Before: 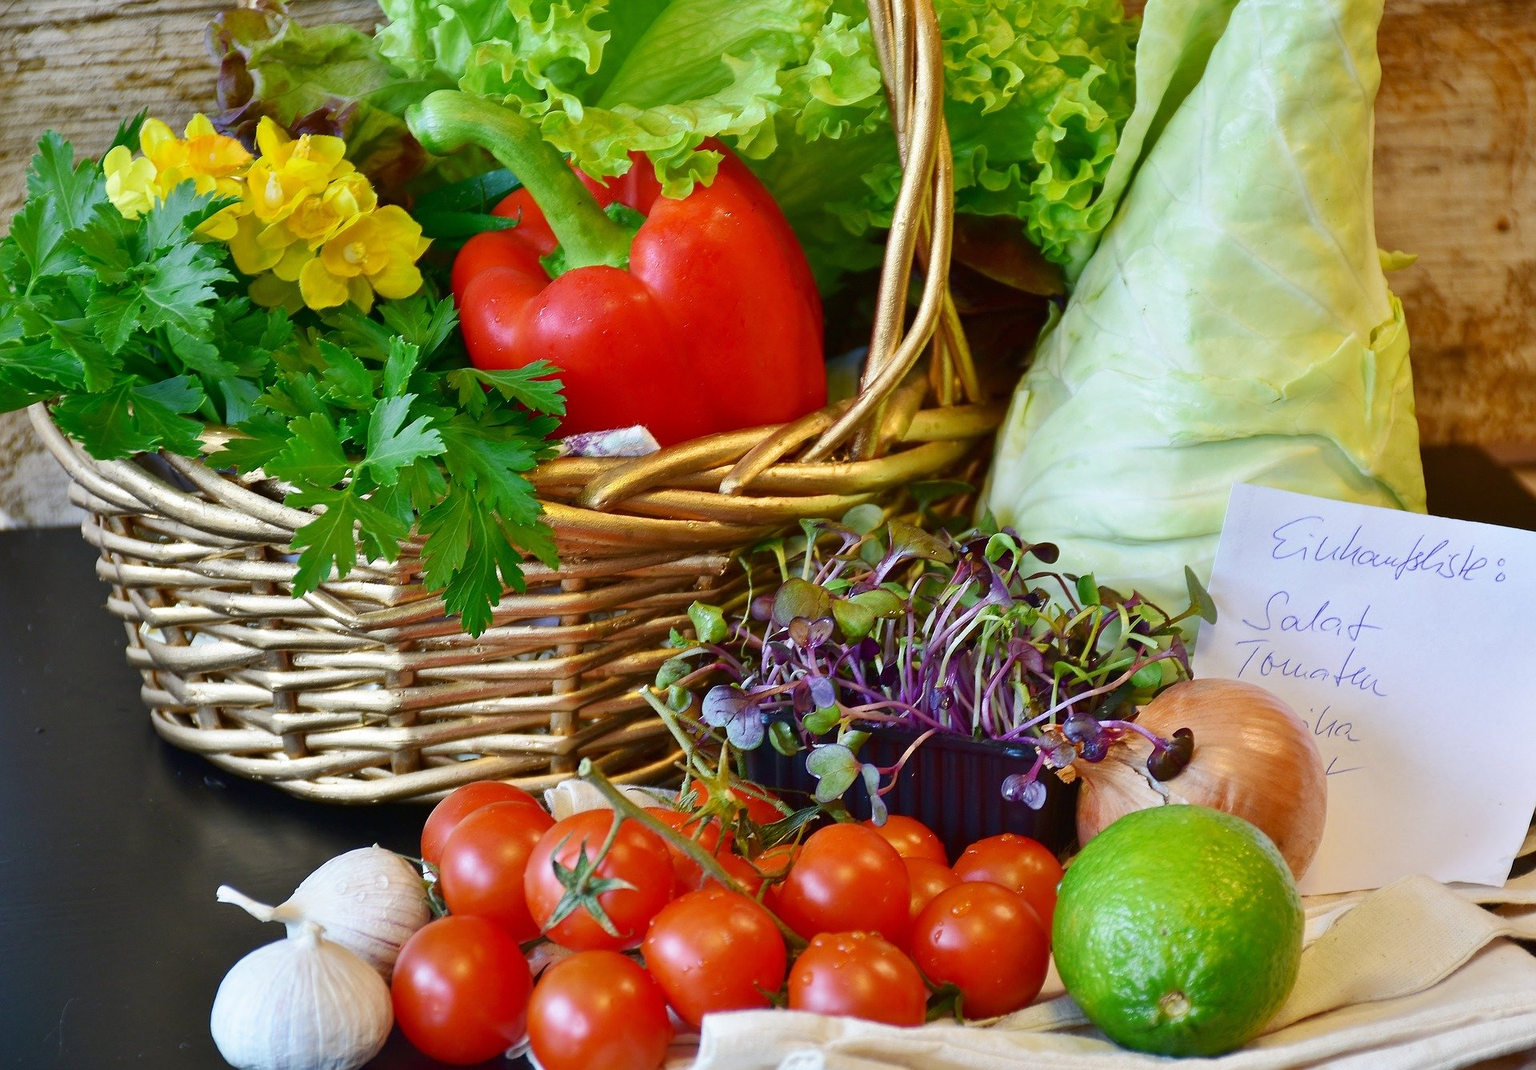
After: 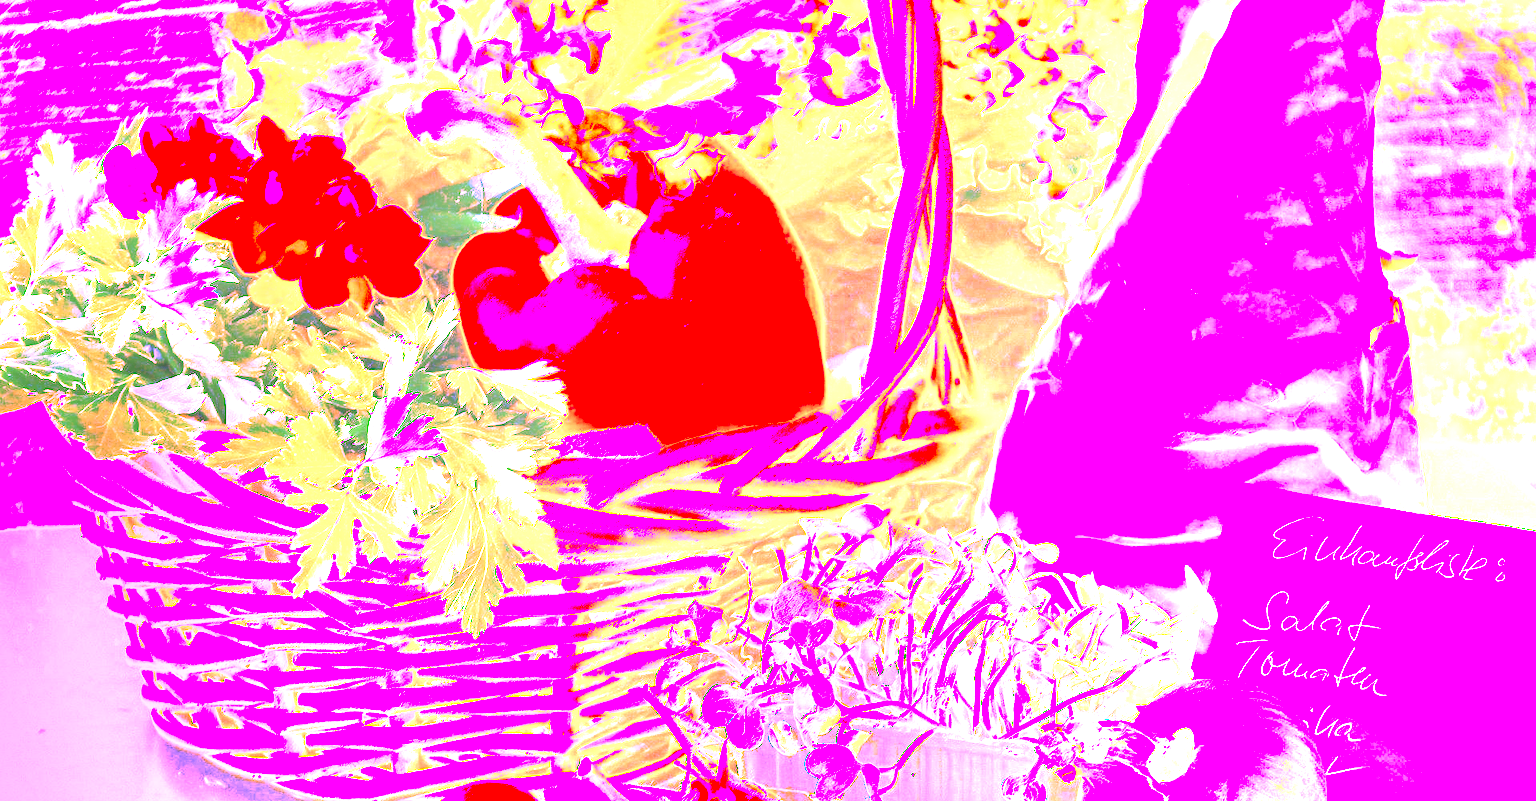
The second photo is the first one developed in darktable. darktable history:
white balance: red 8, blue 8
local contrast: detail 130%
exposure: exposure 0.636 EV, compensate highlight preservation false
crop: bottom 24.988%
